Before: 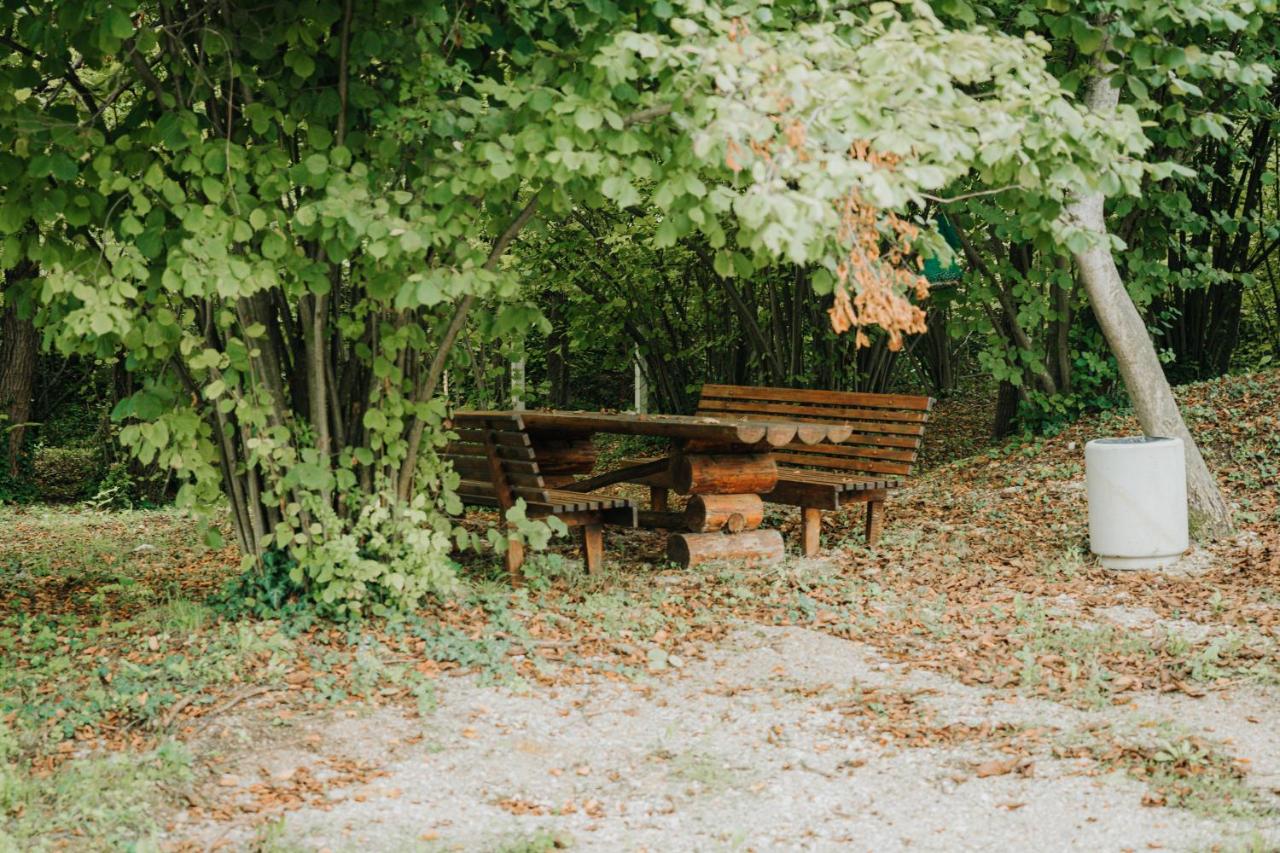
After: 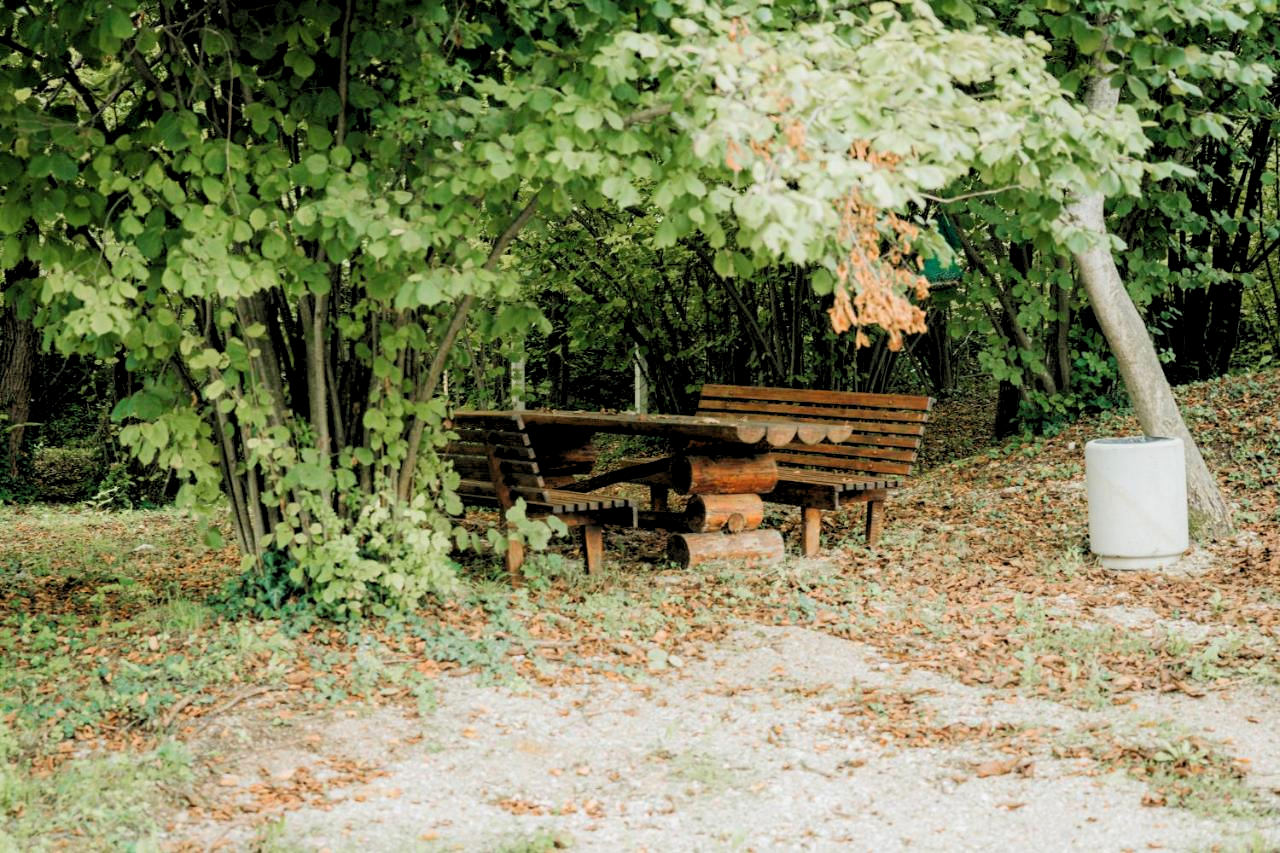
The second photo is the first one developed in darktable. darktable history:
rgb levels: levels [[0.013, 0.434, 0.89], [0, 0.5, 1], [0, 0.5, 1]]
